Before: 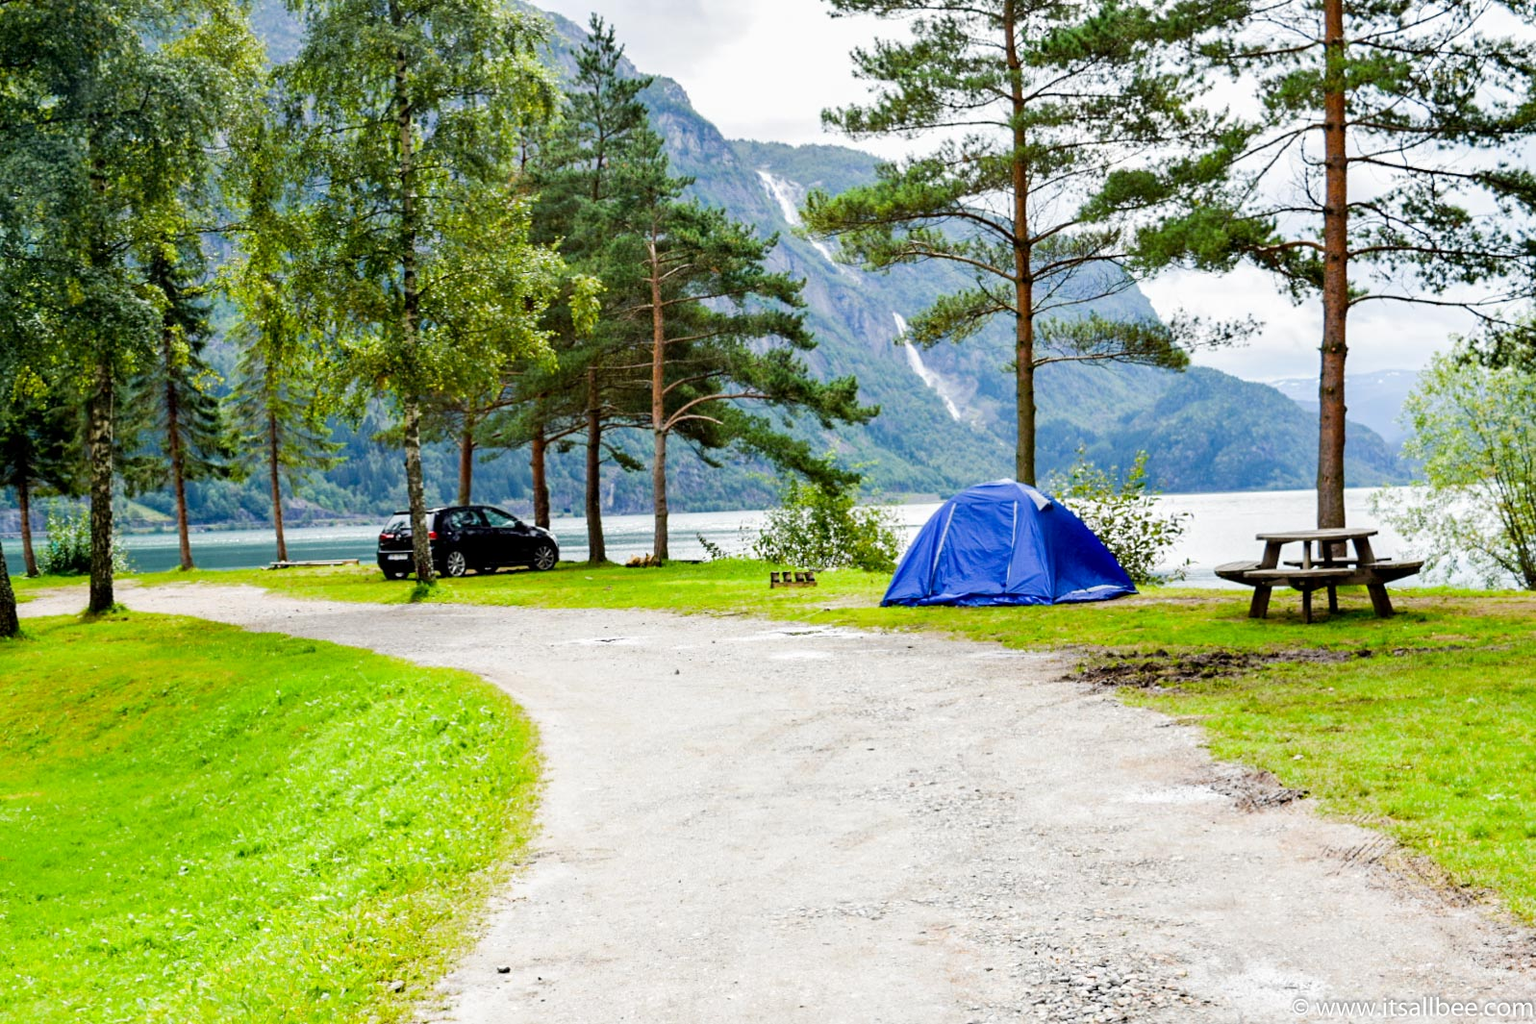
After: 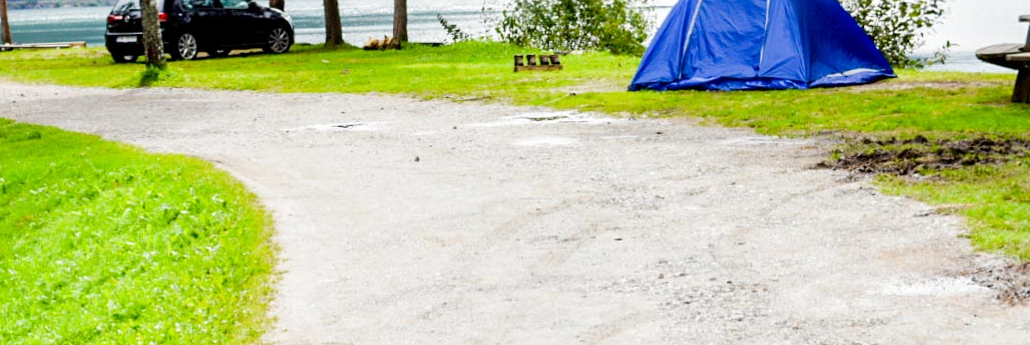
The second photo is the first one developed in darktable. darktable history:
crop: left 17.994%, top 50.771%, right 17.457%, bottom 16.808%
